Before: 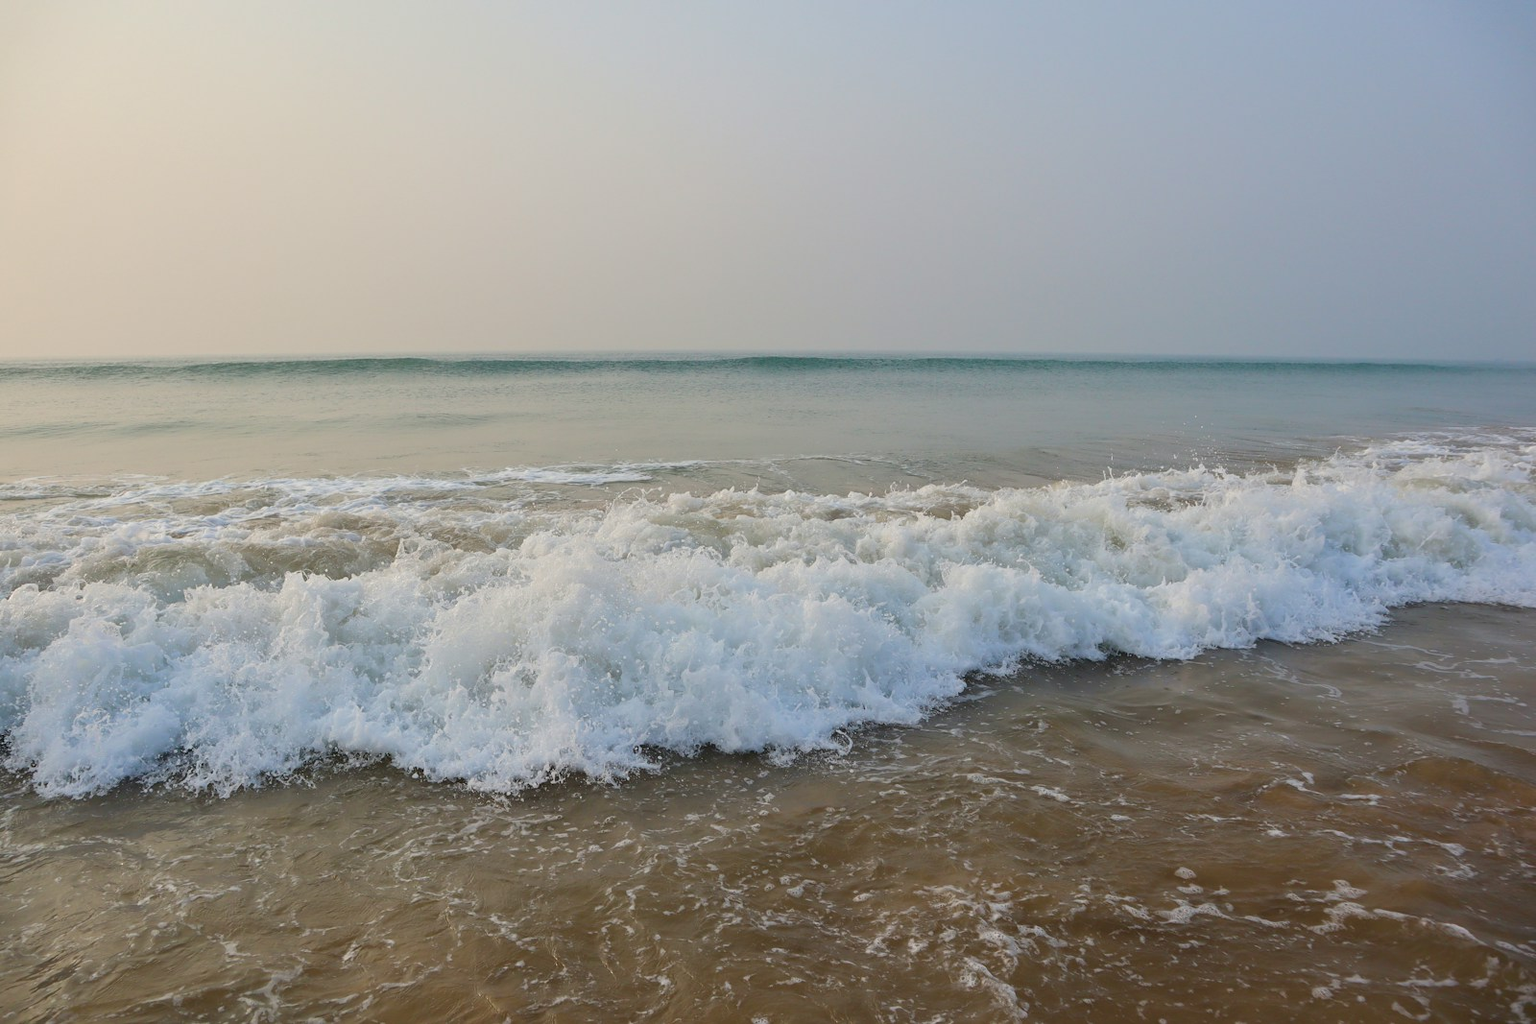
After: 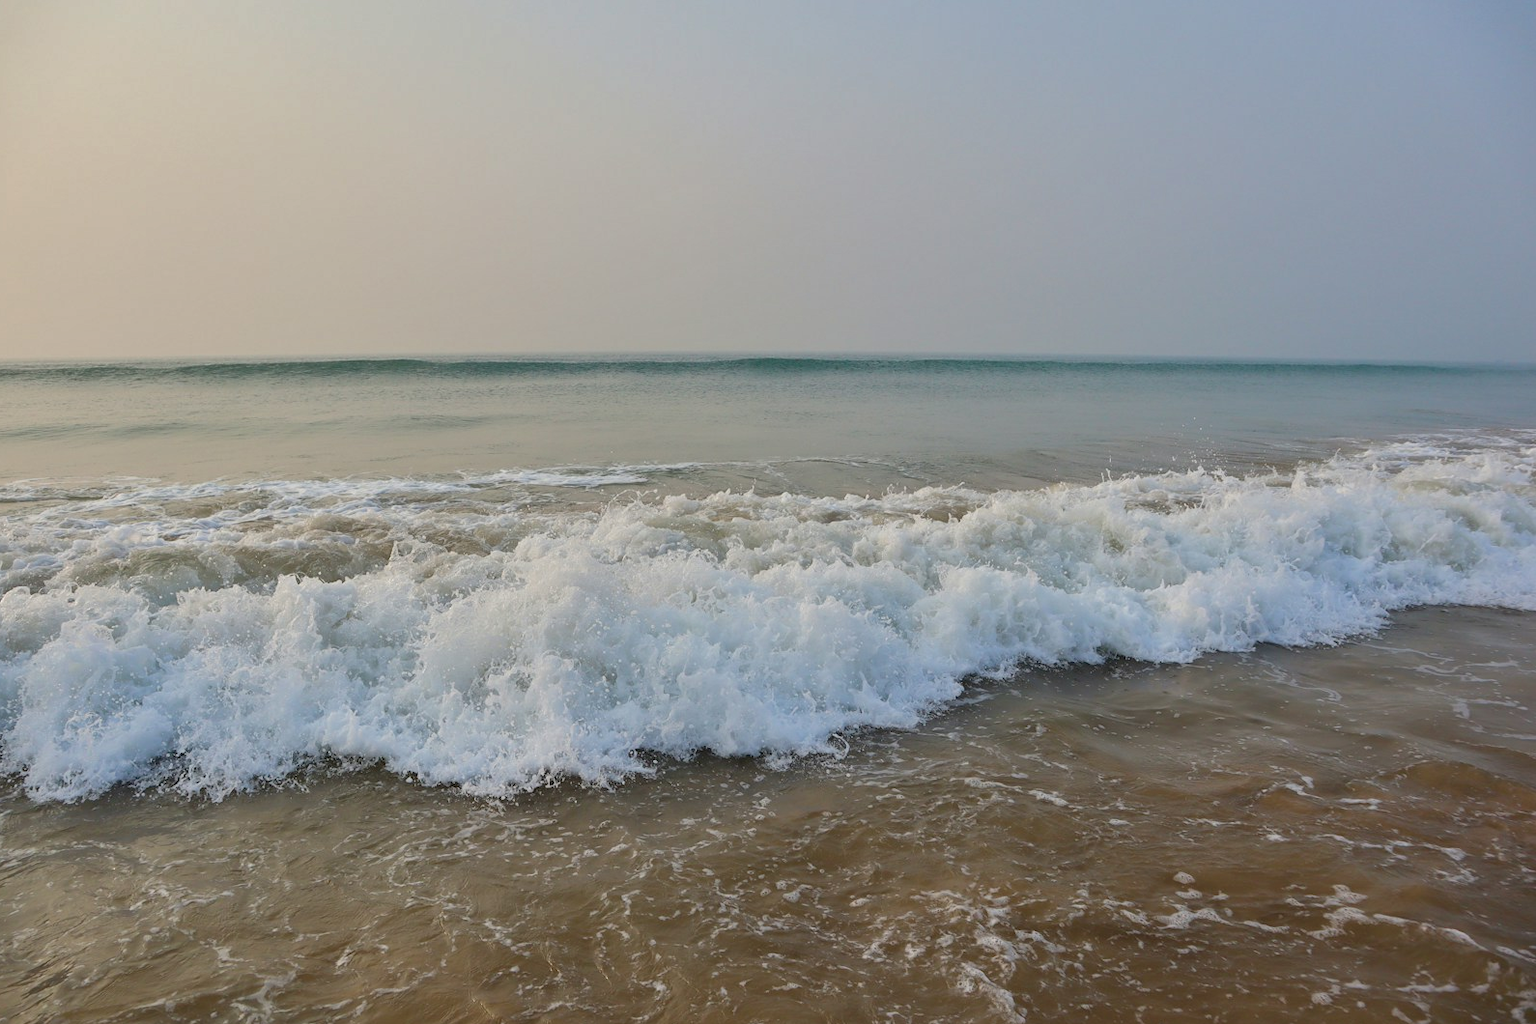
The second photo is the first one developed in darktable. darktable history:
crop and rotate: left 0.614%, top 0.179%, bottom 0.309%
white balance: emerald 1
shadows and highlights: shadows 32.83, highlights -47.7, soften with gaussian
